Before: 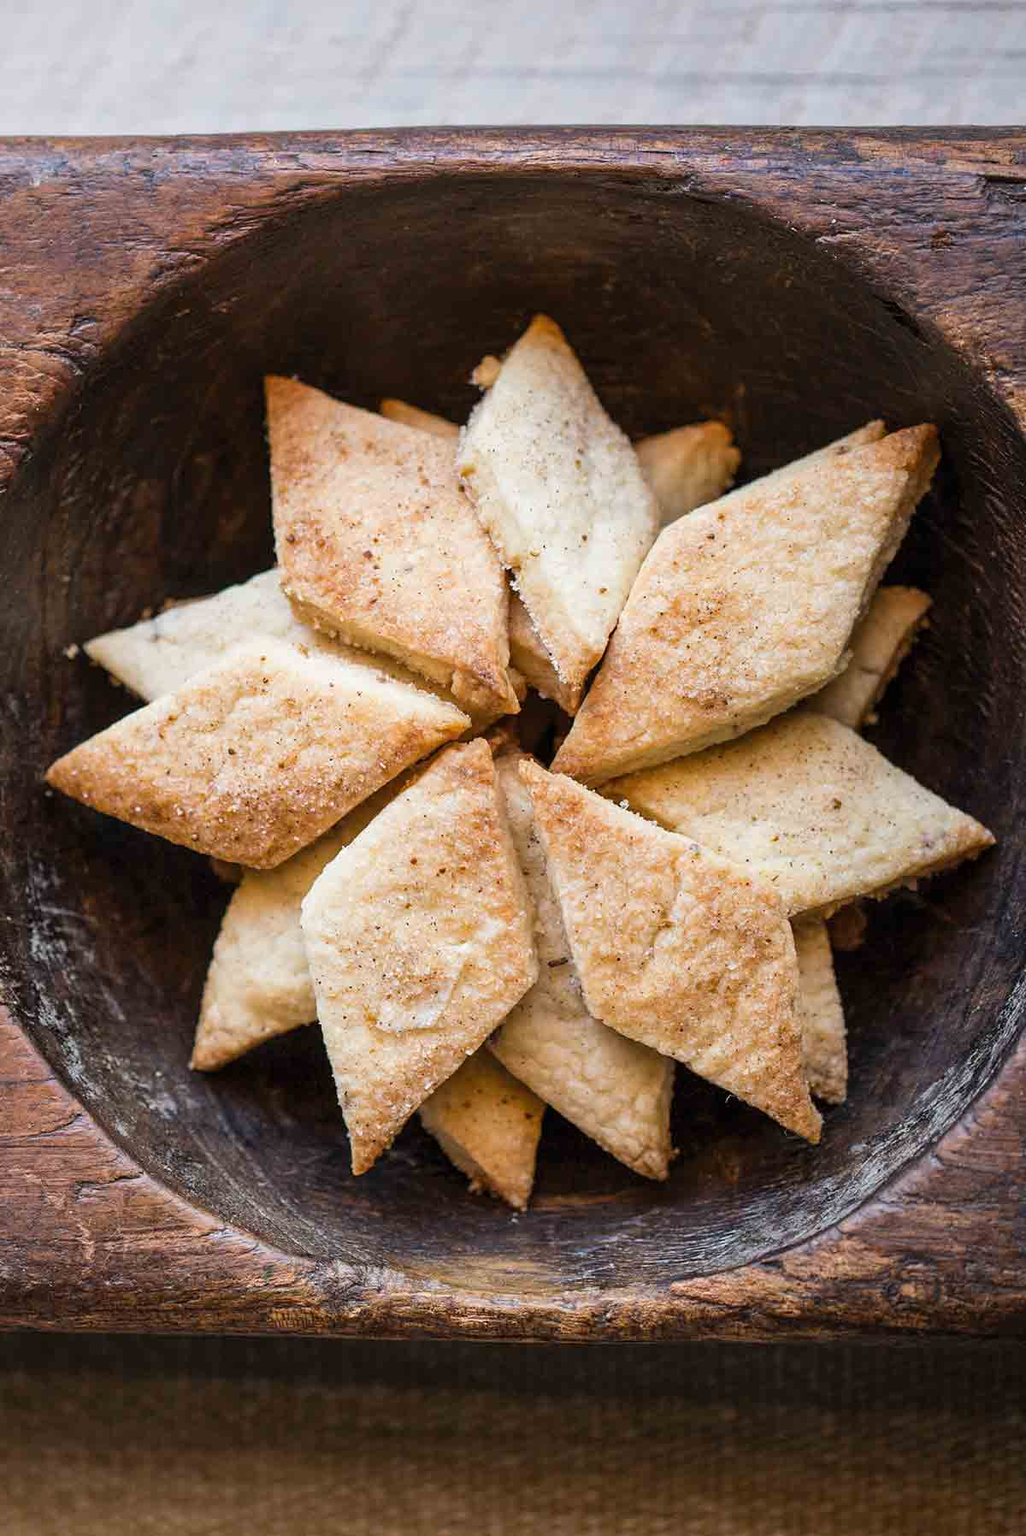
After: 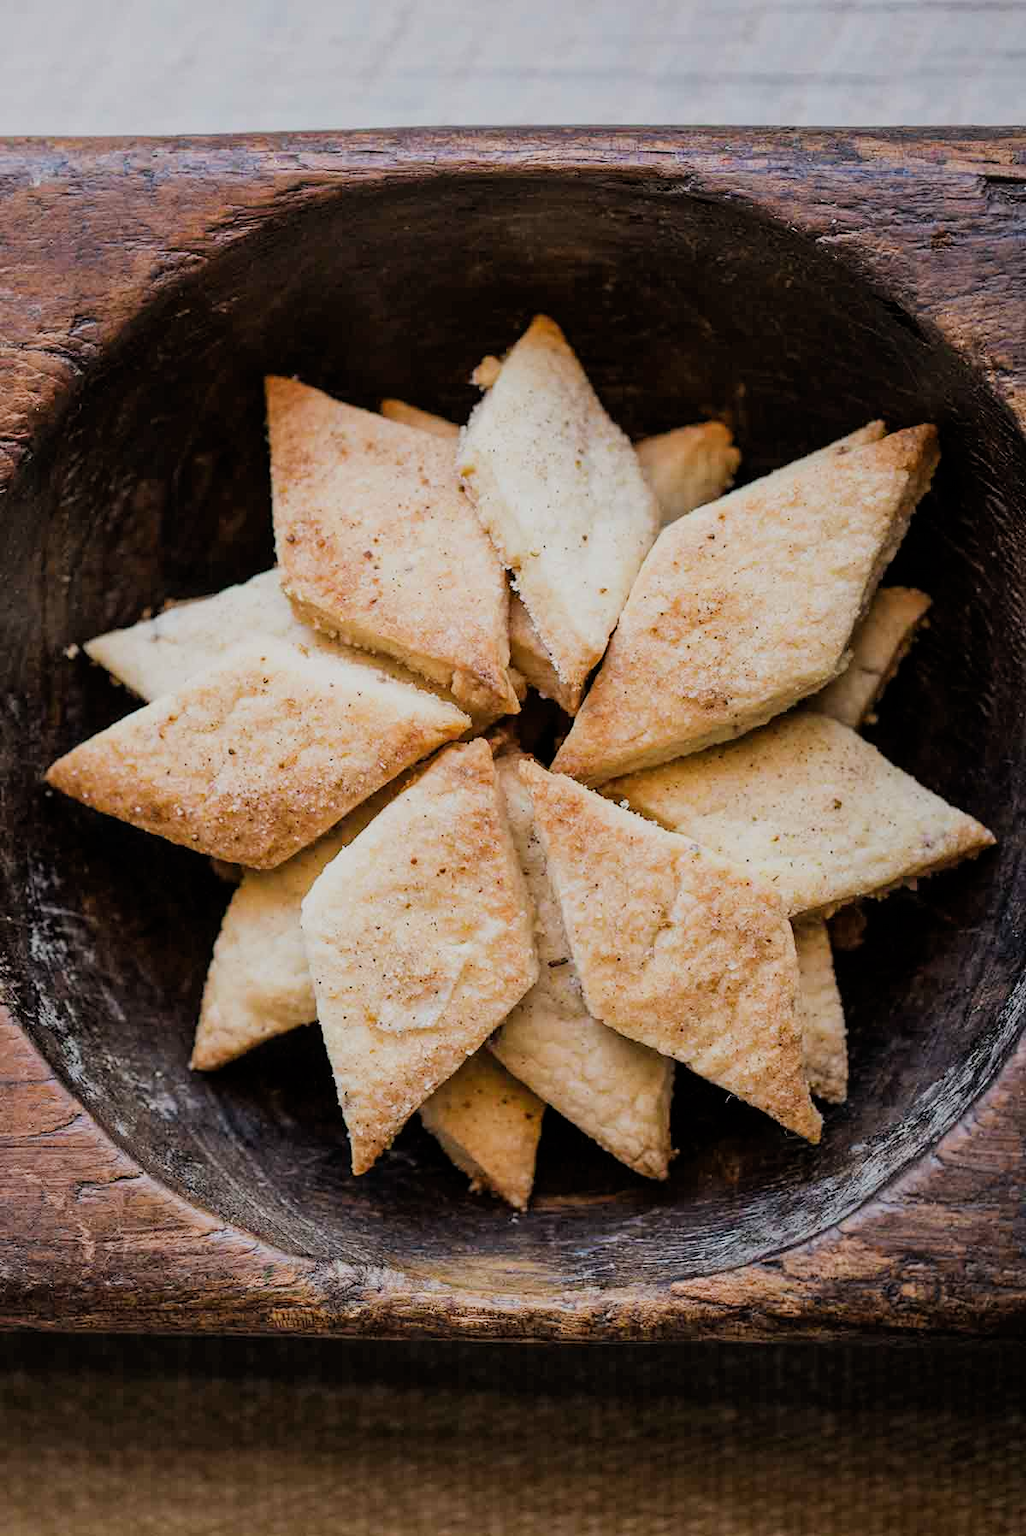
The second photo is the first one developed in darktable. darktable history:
filmic rgb: black relative exposure -7.65 EV, white relative exposure 4.56 EV, threshold 5.95 EV, hardness 3.61, contrast 1.051, enable highlight reconstruction true
